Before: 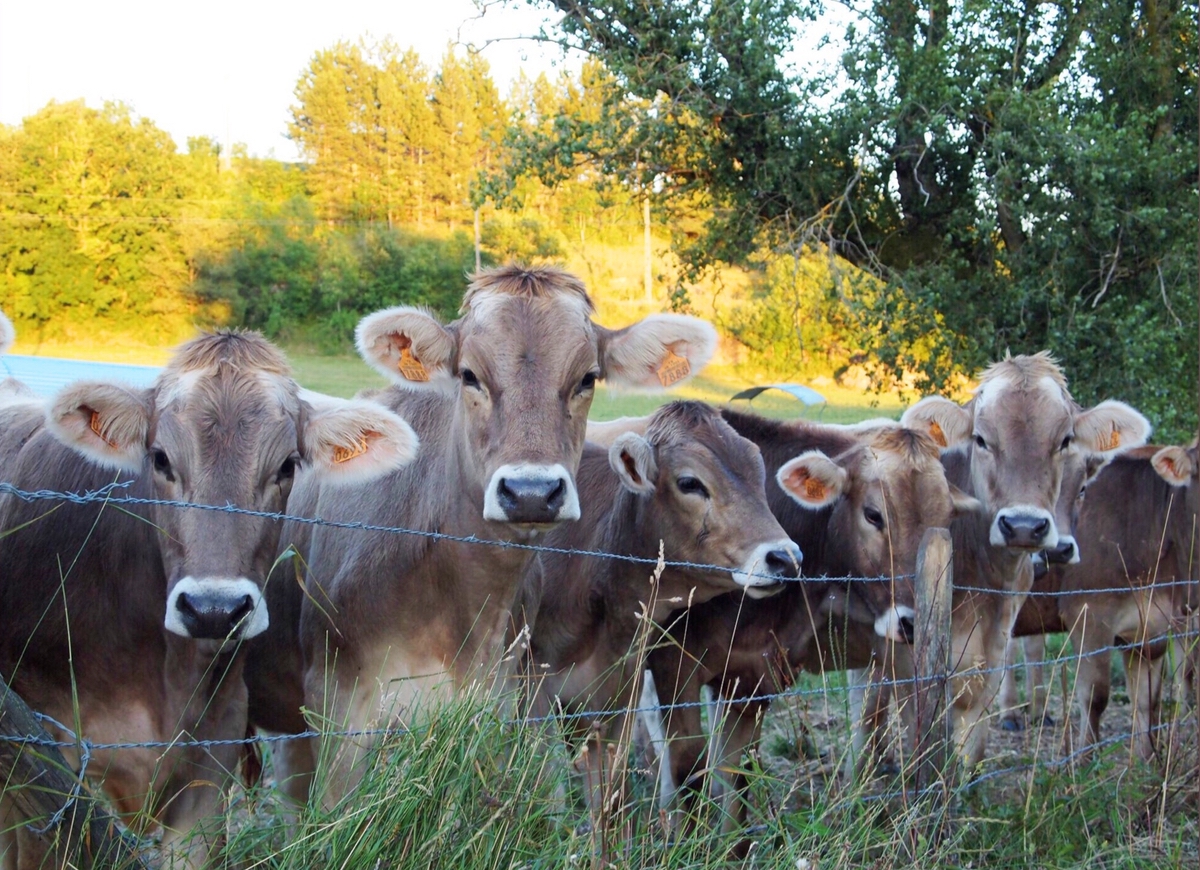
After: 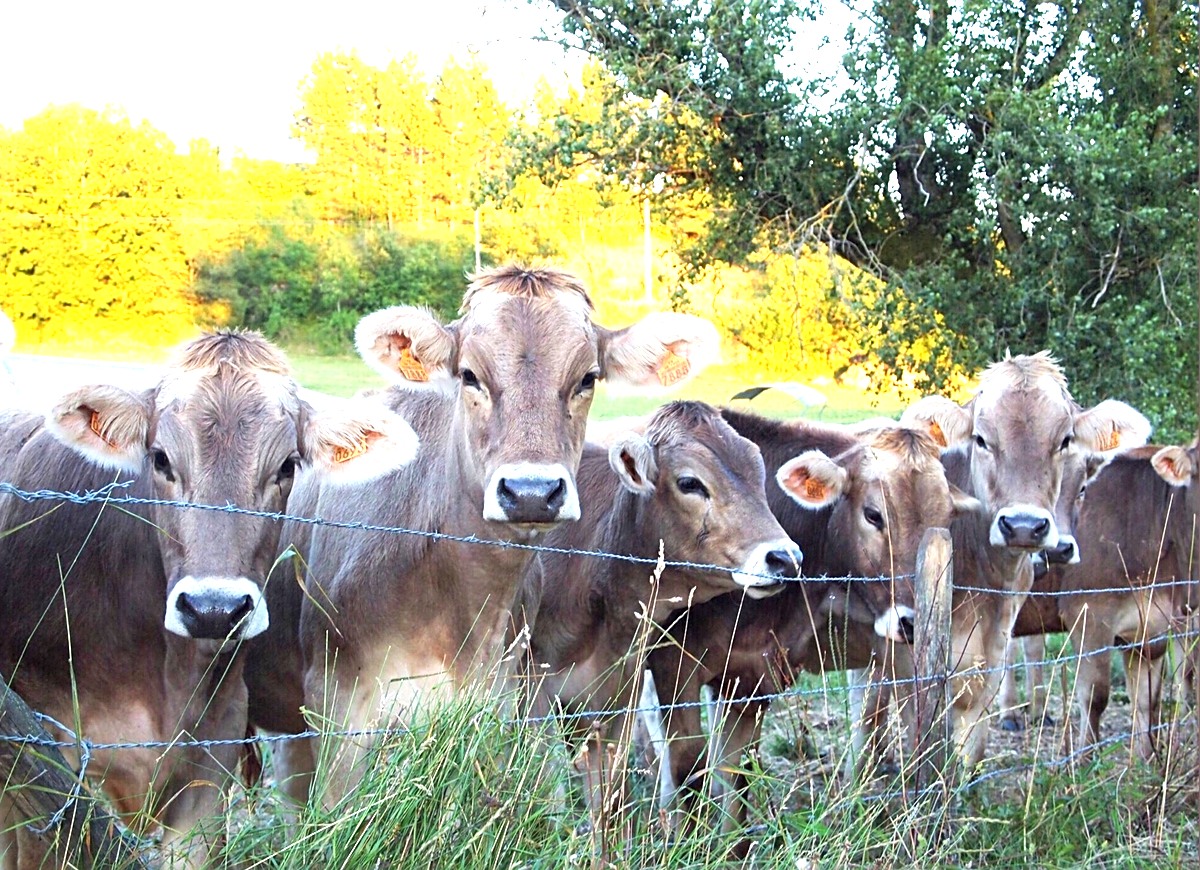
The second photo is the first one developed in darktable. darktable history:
sharpen: on, module defaults
exposure: black level correction 0, exposure 1.103 EV, compensate exposure bias true, compensate highlight preservation false
